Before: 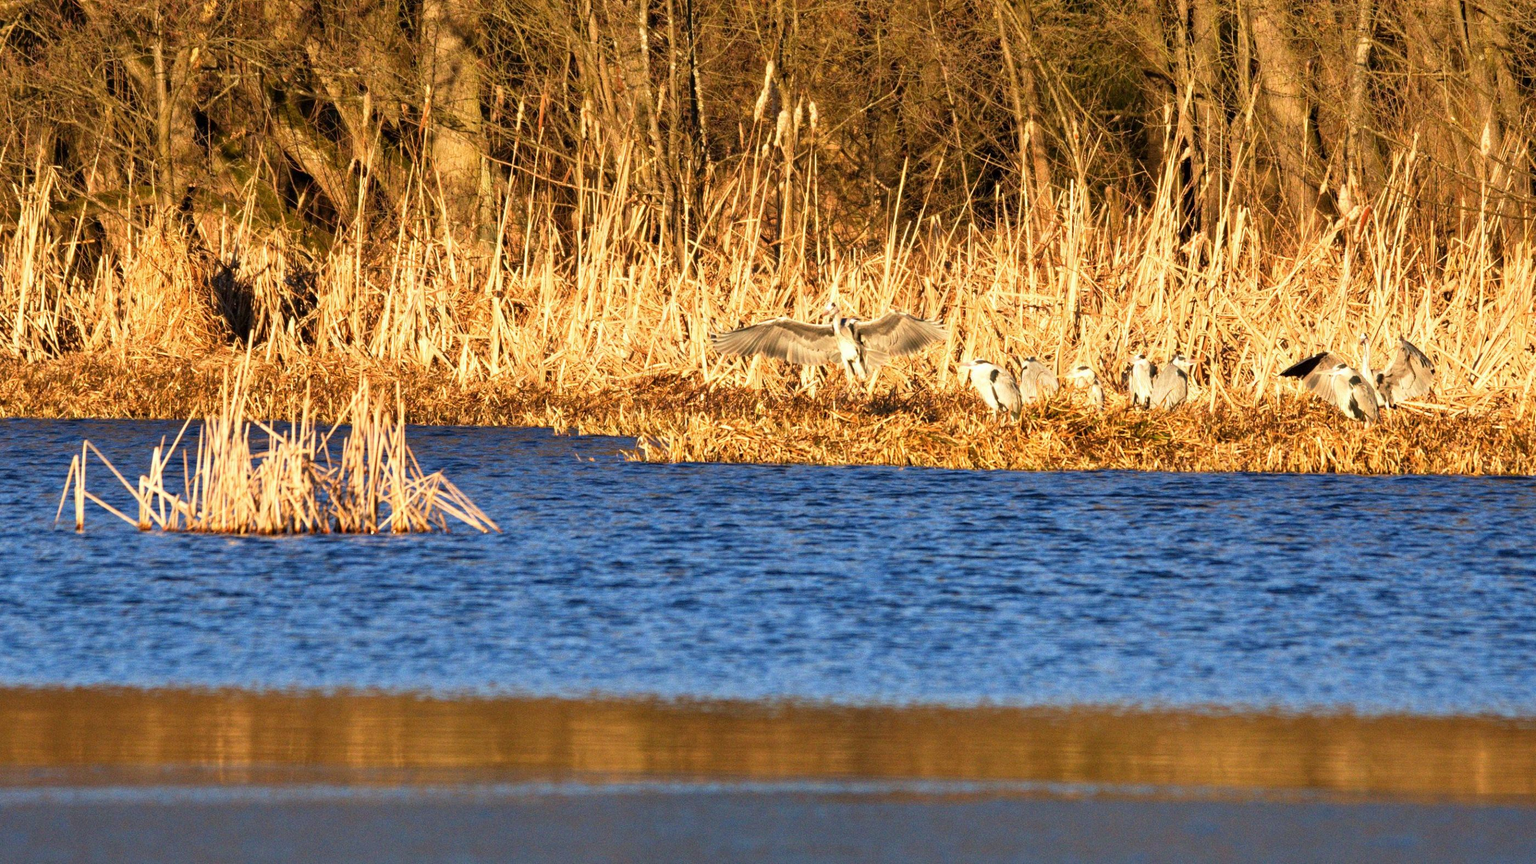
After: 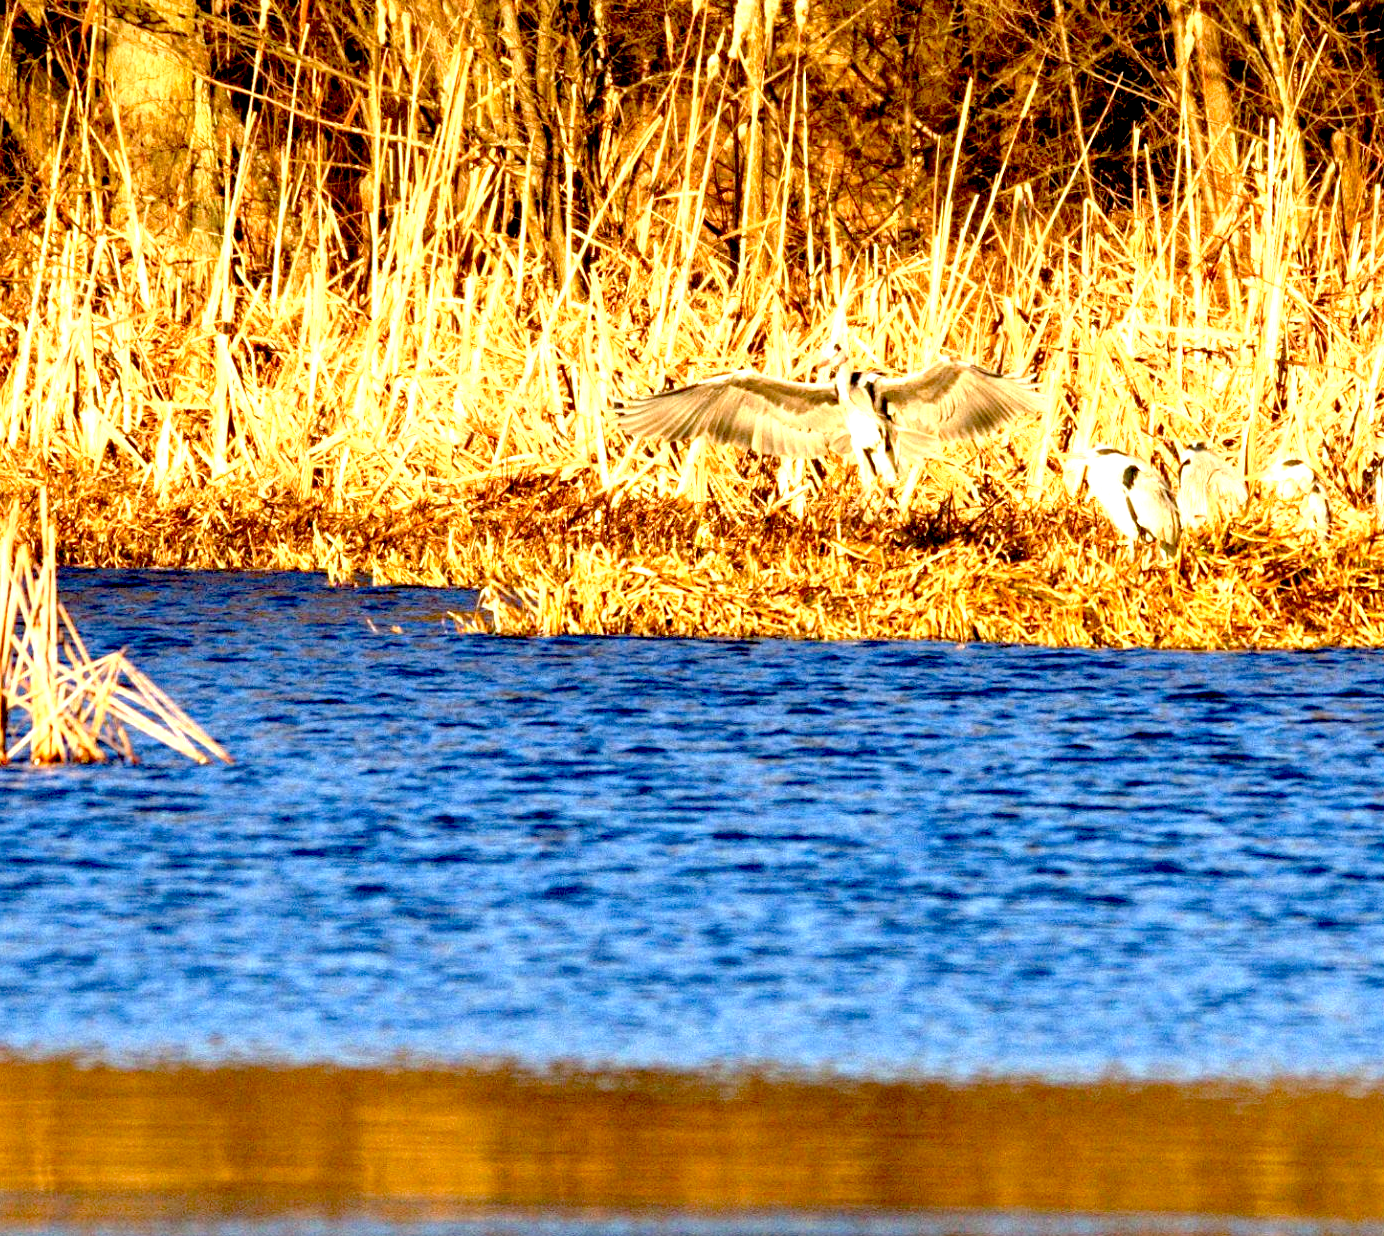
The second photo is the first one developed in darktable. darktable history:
crop and rotate: angle 0.02°, left 24.353%, top 13.219%, right 26.156%, bottom 8.224%
exposure: black level correction 0.035, exposure 0.9 EV, compensate highlight preservation false
